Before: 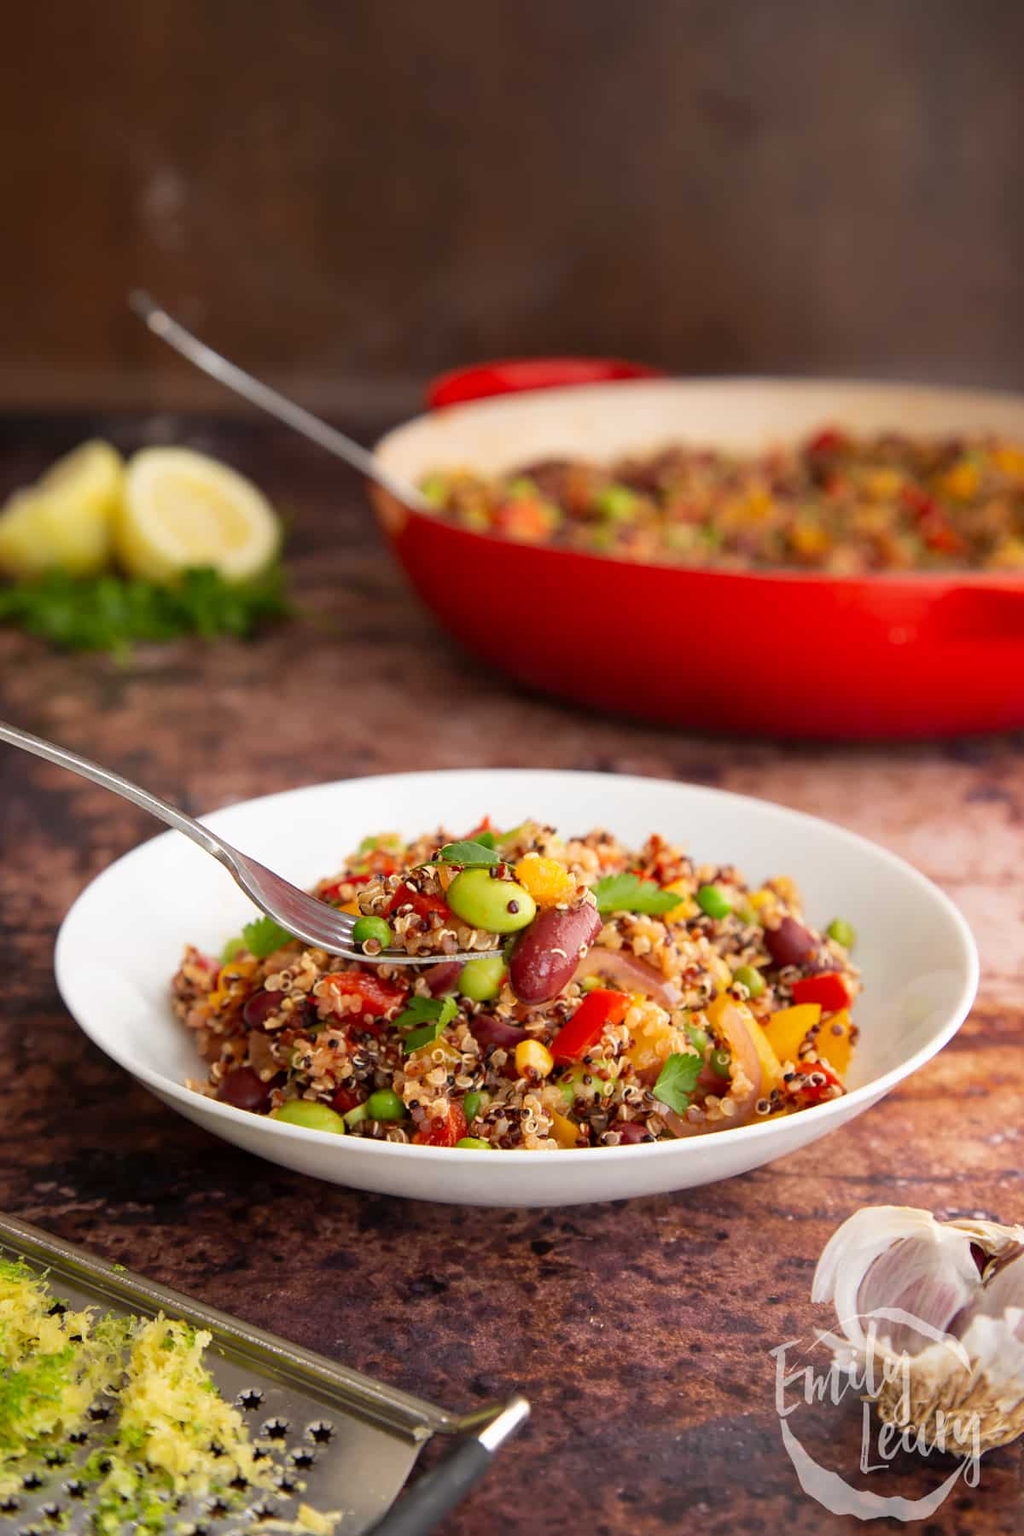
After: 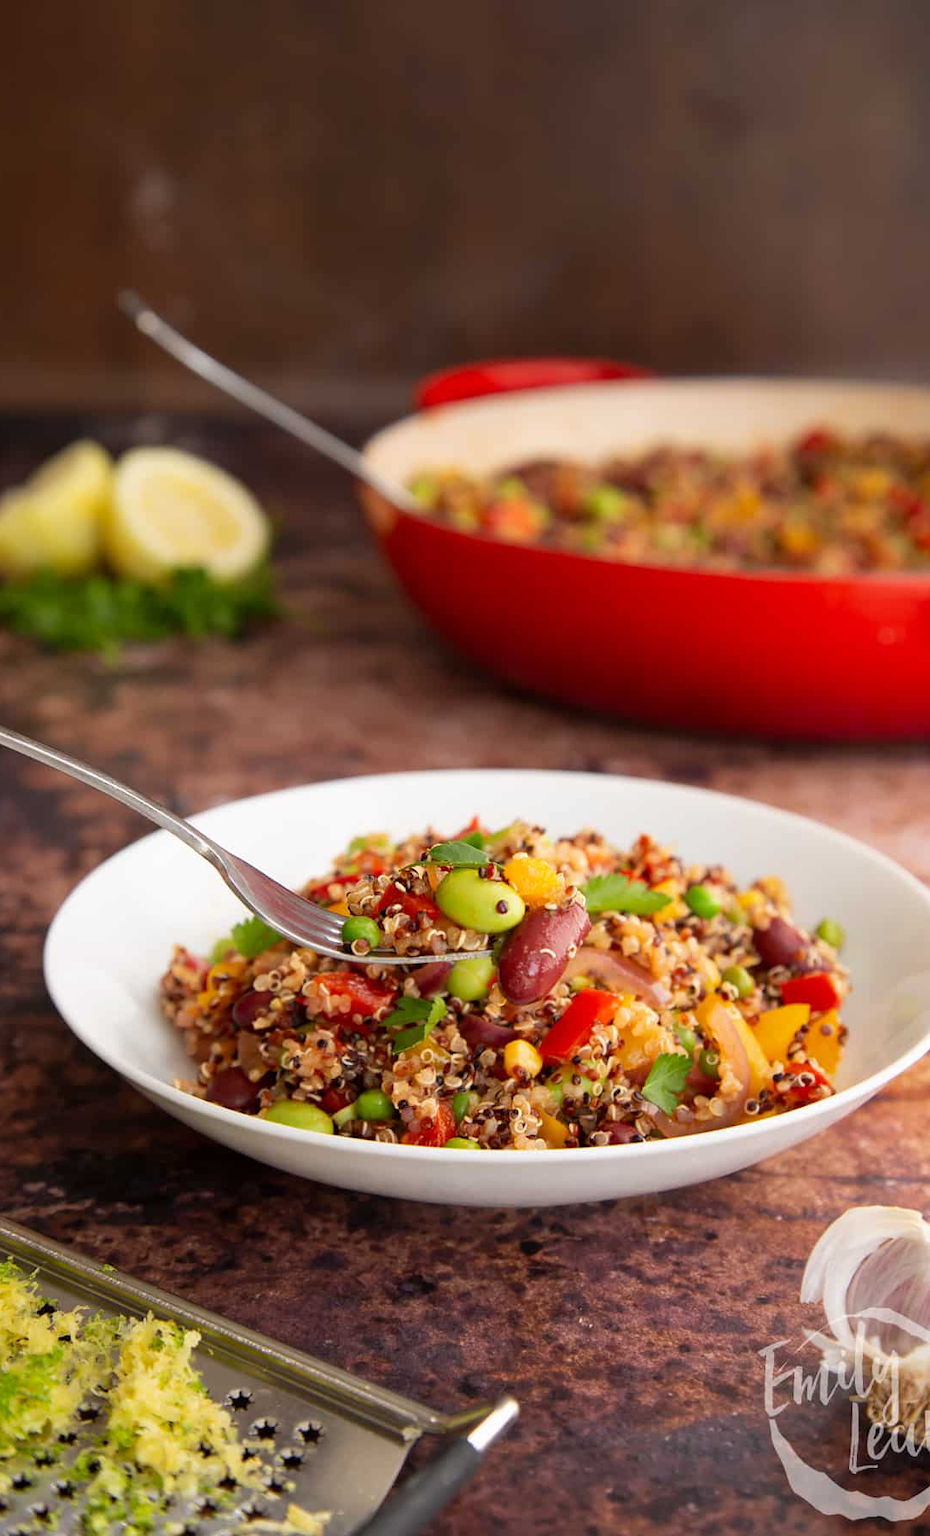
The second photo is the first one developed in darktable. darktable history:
crop and rotate: left 1.097%, right 7.996%
